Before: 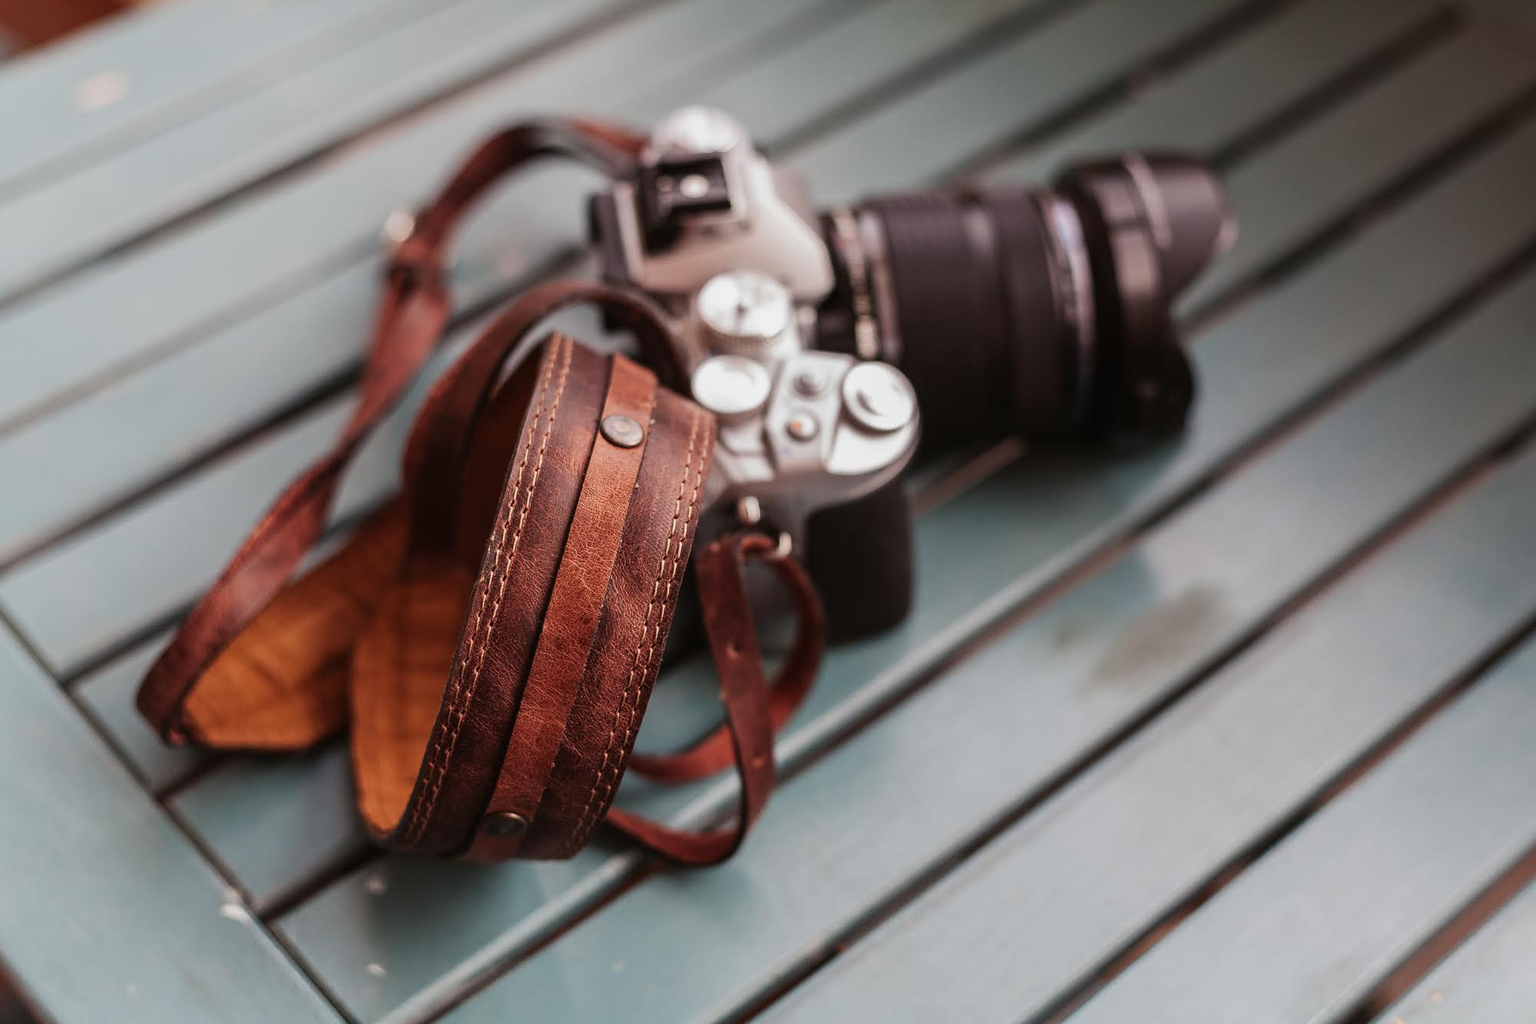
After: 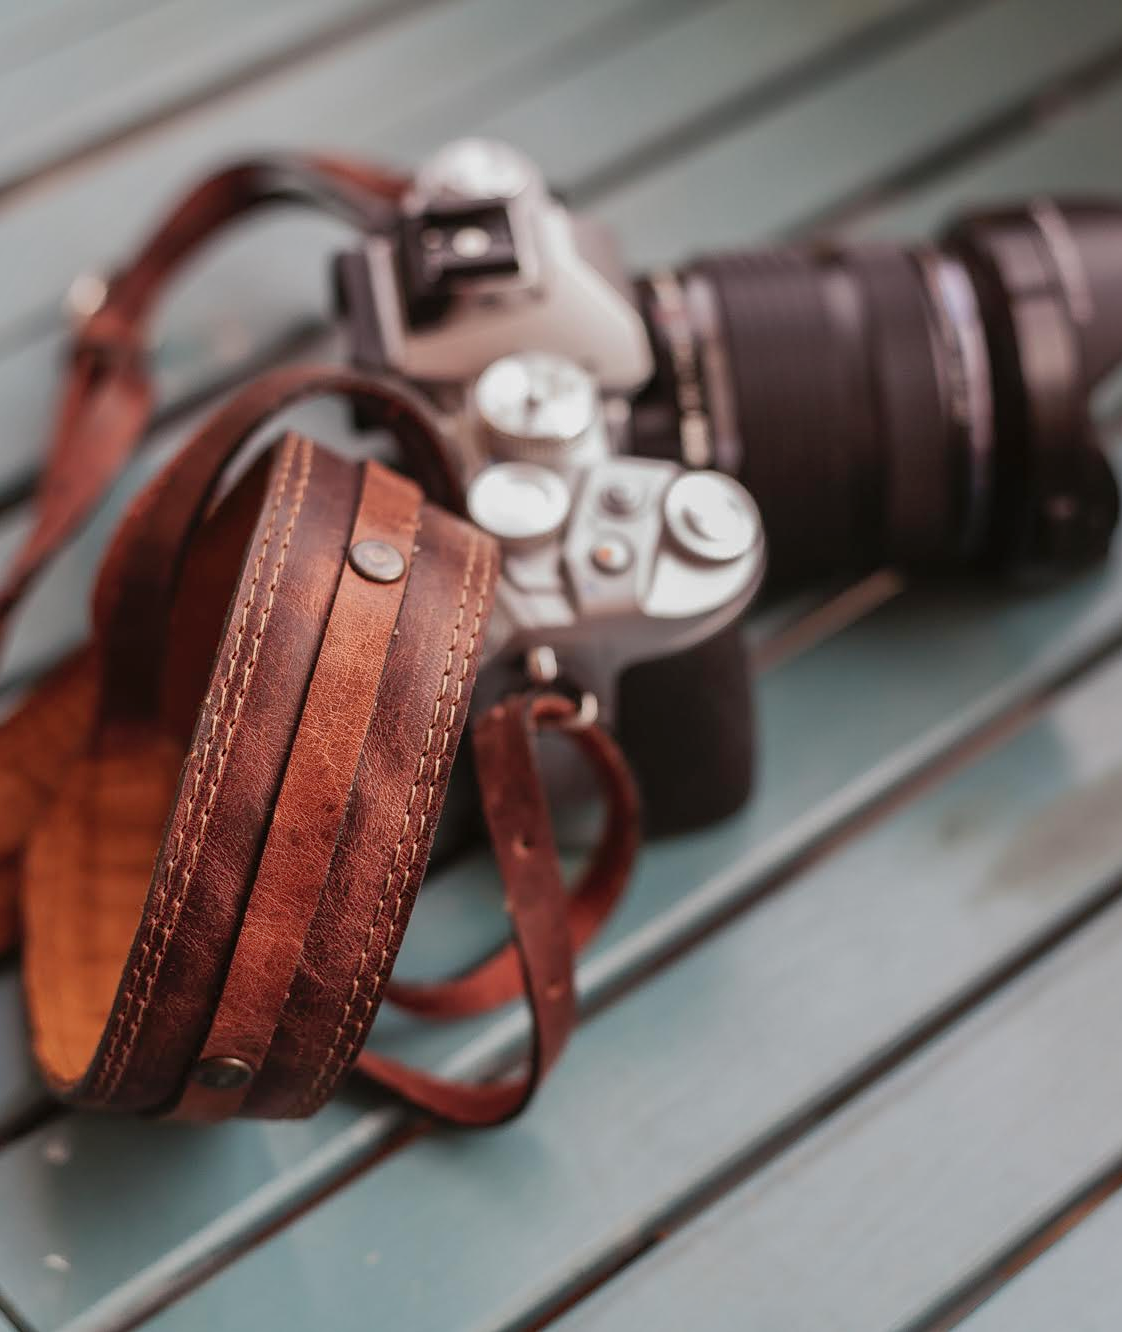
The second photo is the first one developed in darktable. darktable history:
crop: left 21.674%, right 22.086%
shadows and highlights: on, module defaults
